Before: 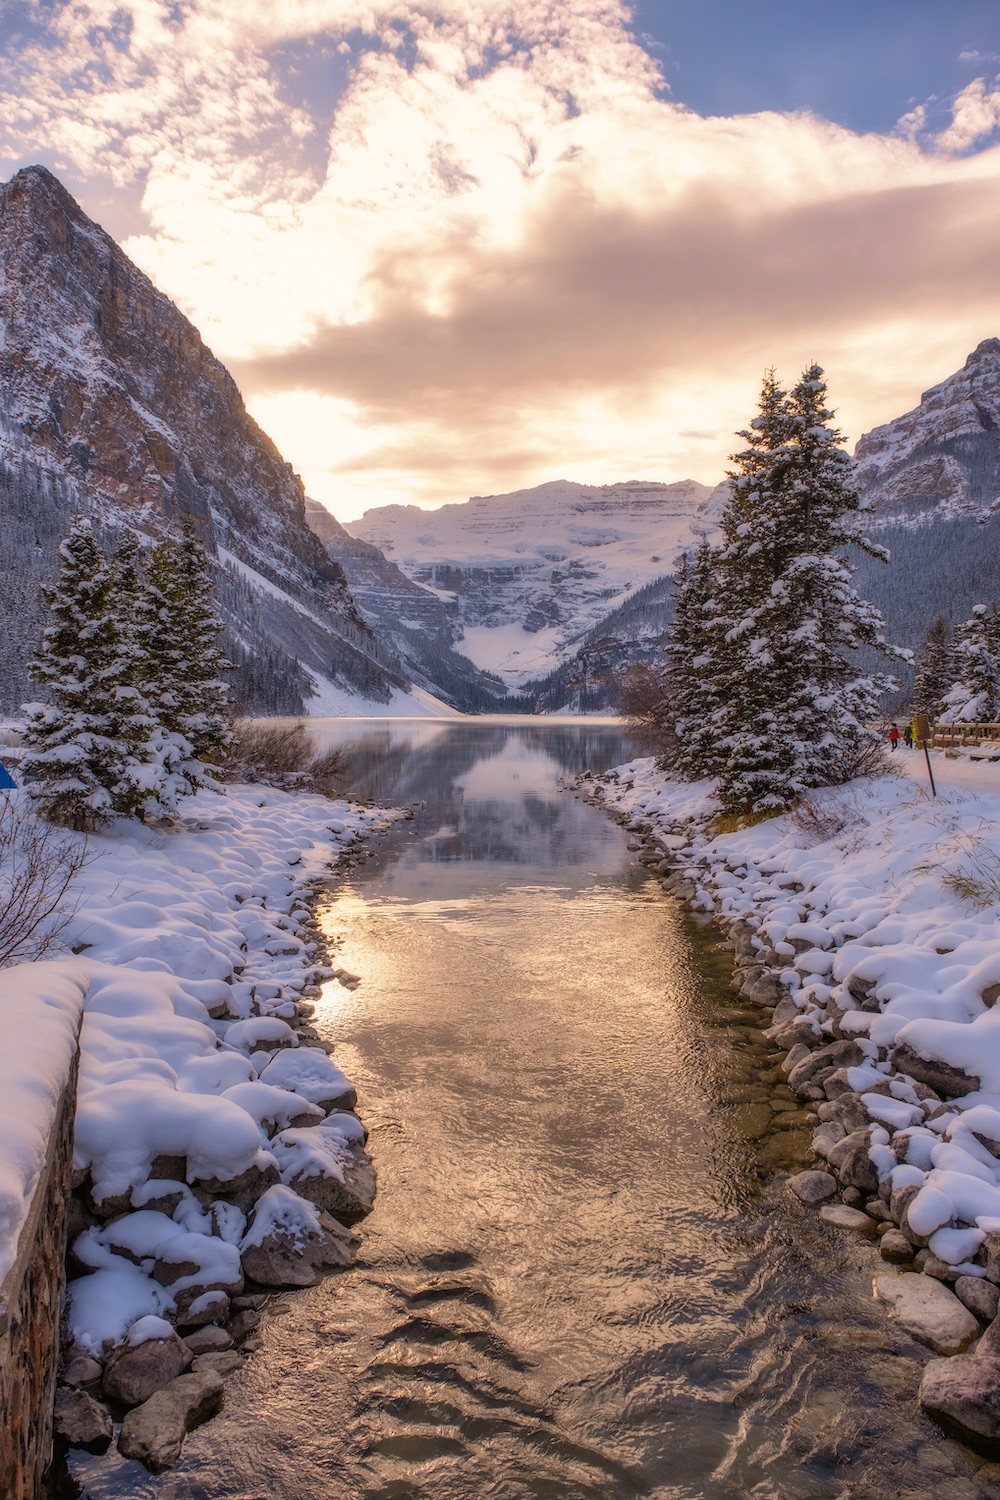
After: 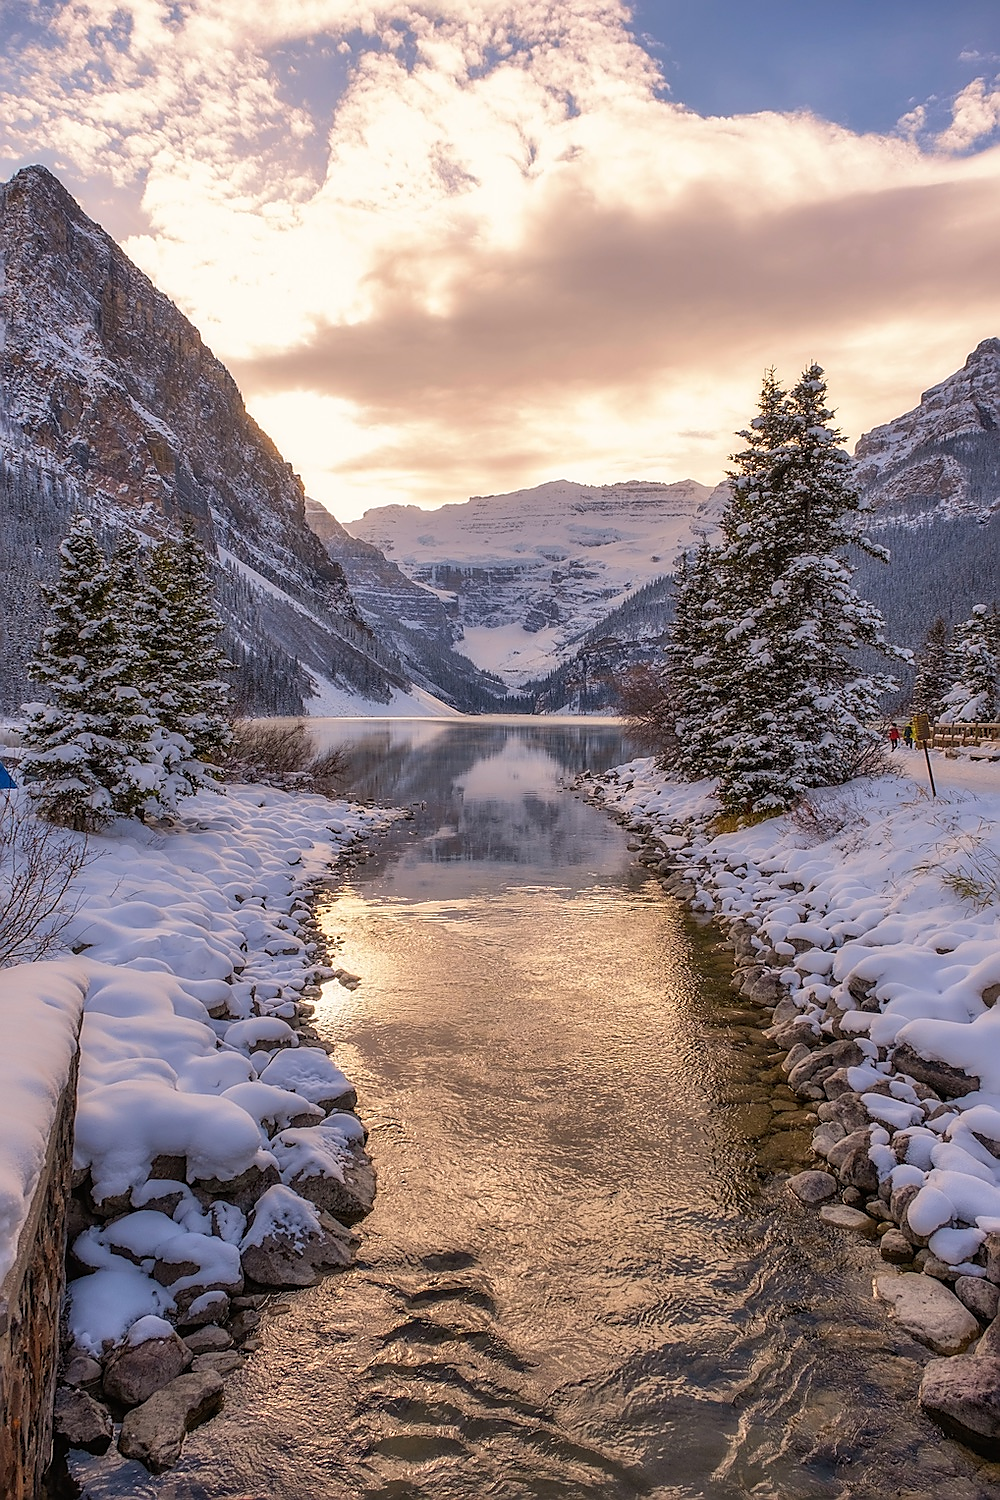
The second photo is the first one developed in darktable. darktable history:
color correction: highlights b* 0.059
sharpen: radius 1.42, amount 1.239, threshold 0.739
